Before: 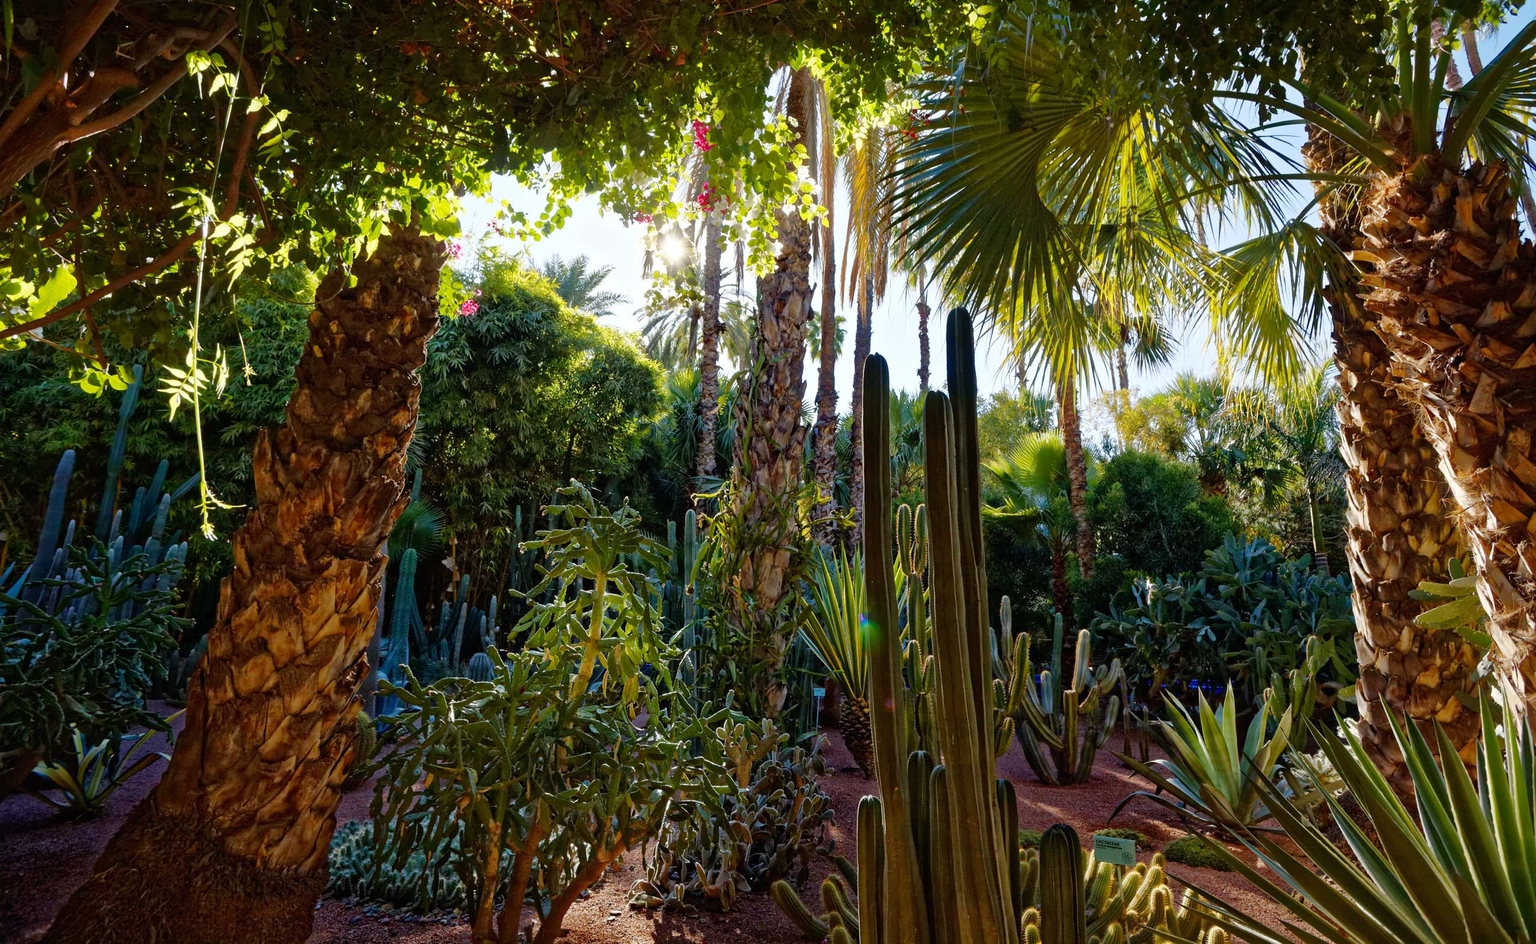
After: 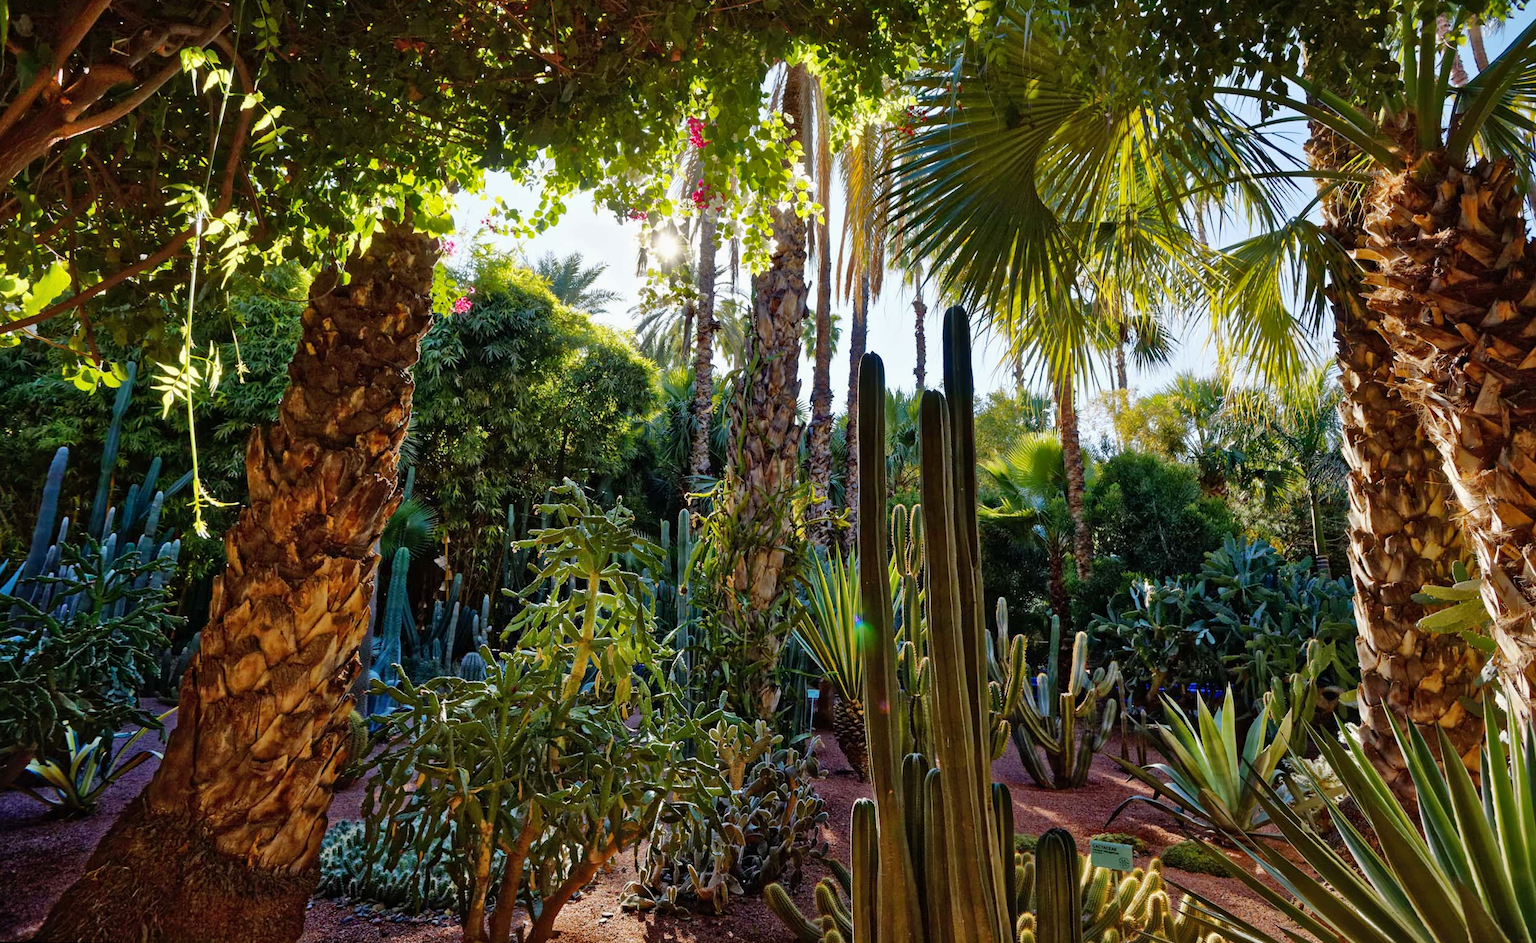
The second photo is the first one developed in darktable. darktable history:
rotate and perspective: rotation 0.192°, lens shift (horizontal) -0.015, crop left 0.005, crop right 0.996, crop top 0.006, crop bottom 0.99
shadows and highlights: shadows 43.71, white point adjustment -1.46, soften with gaussian
